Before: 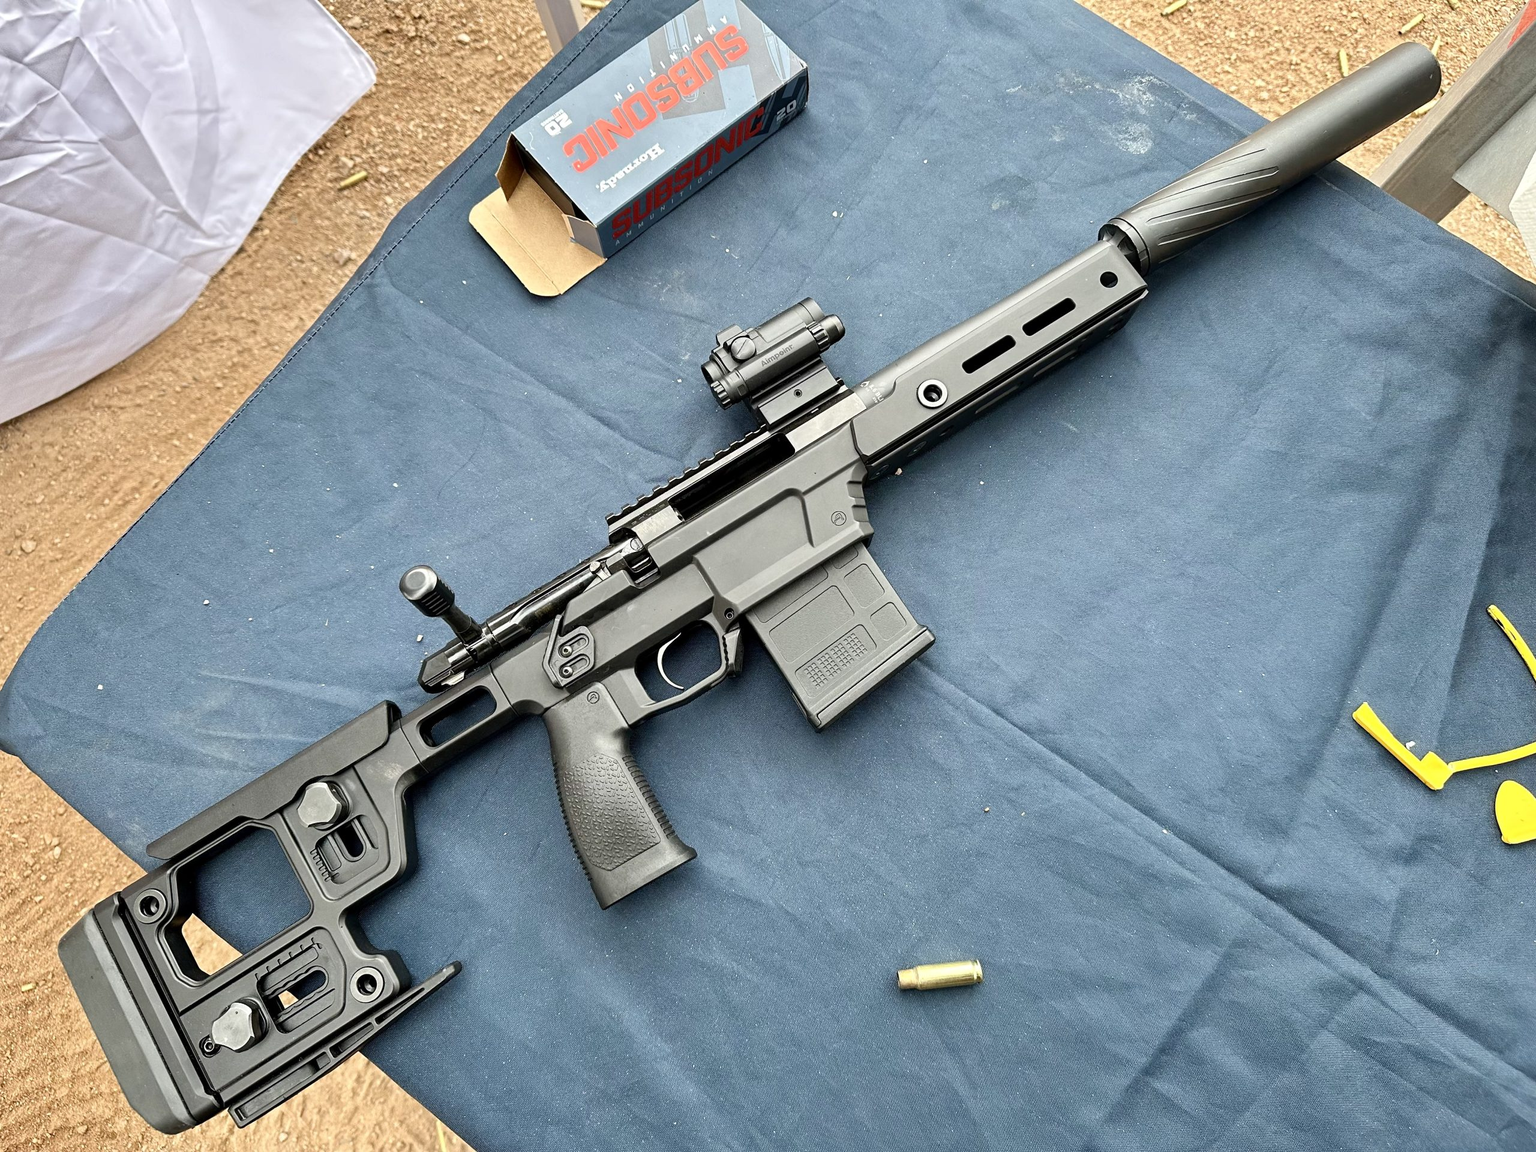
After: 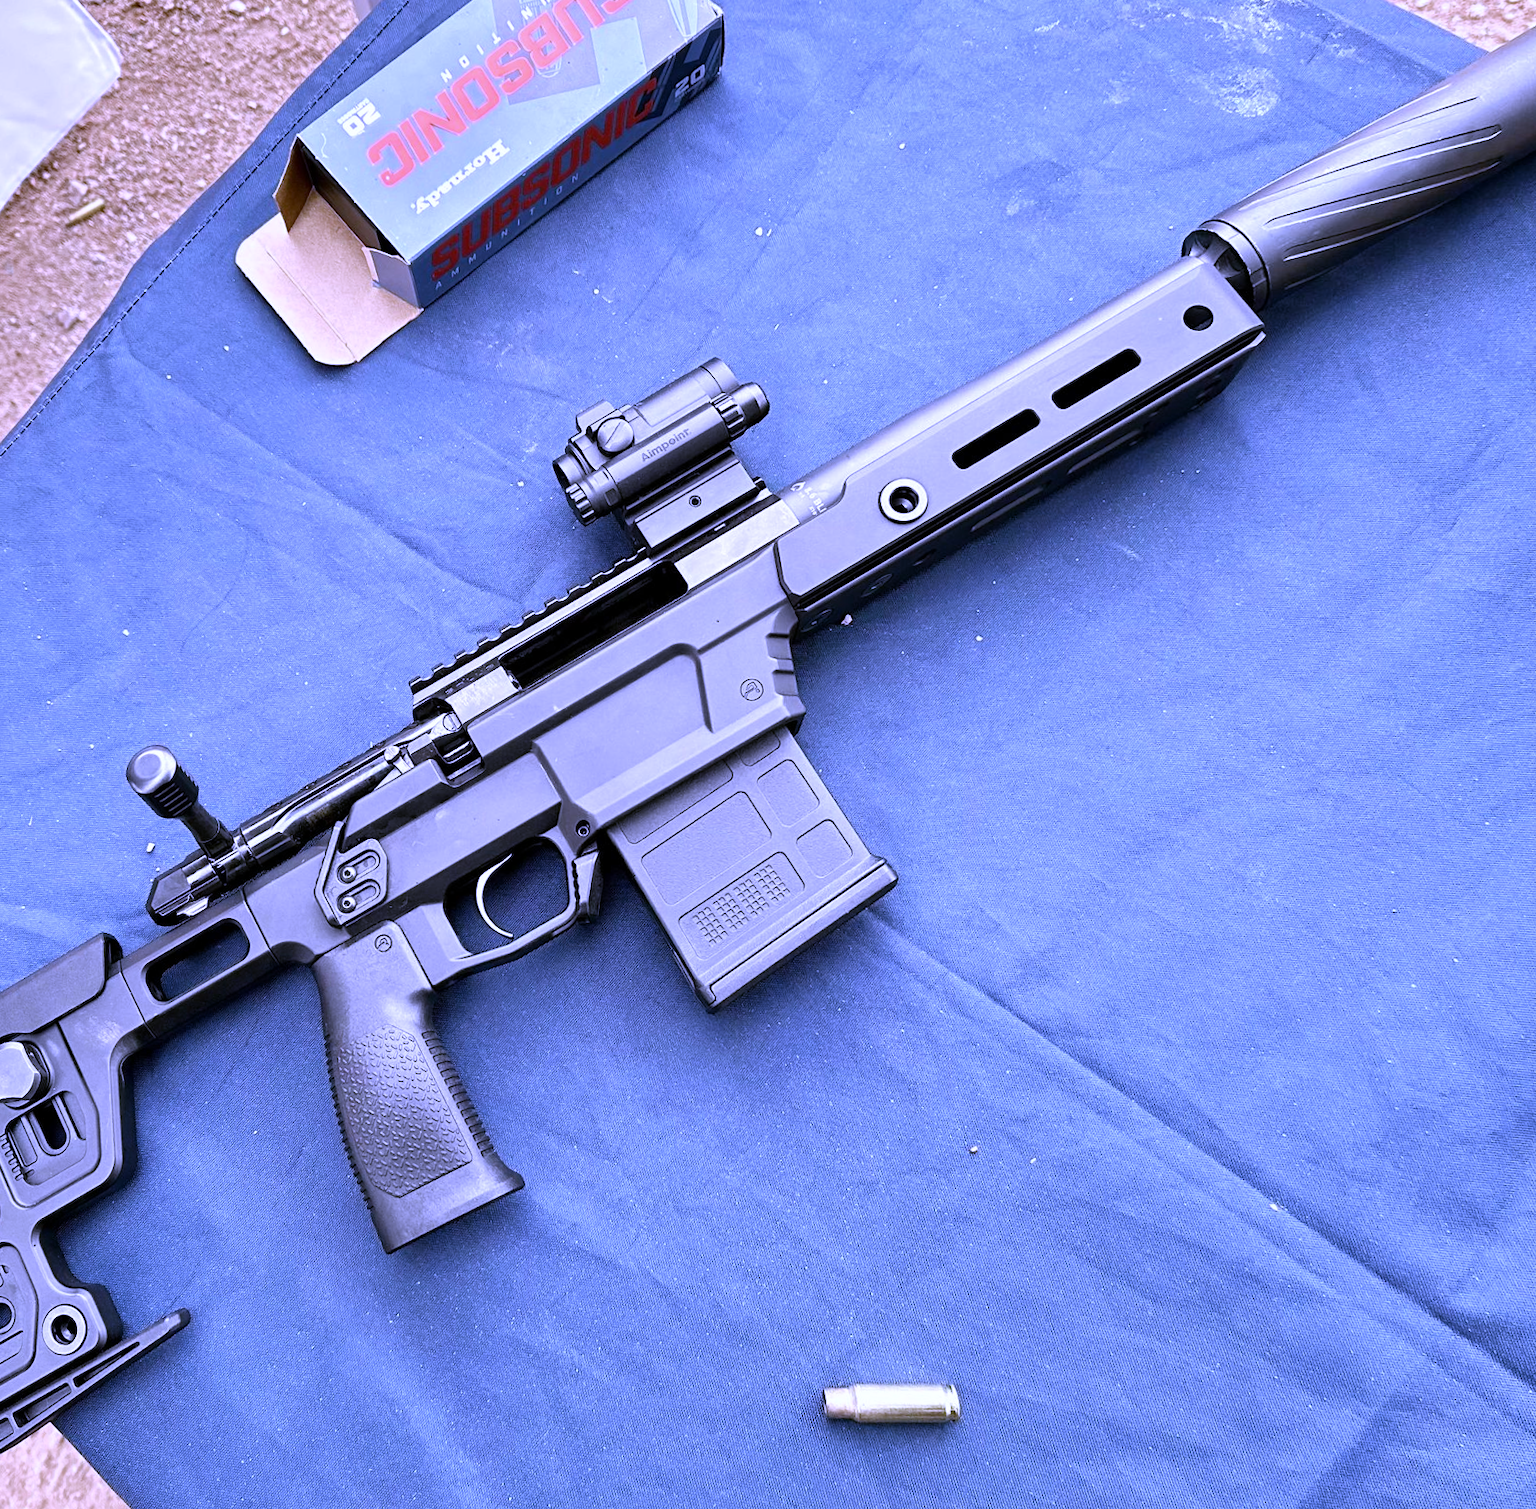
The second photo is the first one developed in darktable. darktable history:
rotate and perspective: rotation 1.69°, lens shift (vertical) -0.023, lens shift (horizontal) -0.291, crop left 0.025, crop right 0.988, crop top 0.092, crop bottom 0.842
crop and rotate: left 14.436%, right 18.898%
white balance: red 0.98, blue 1.61
